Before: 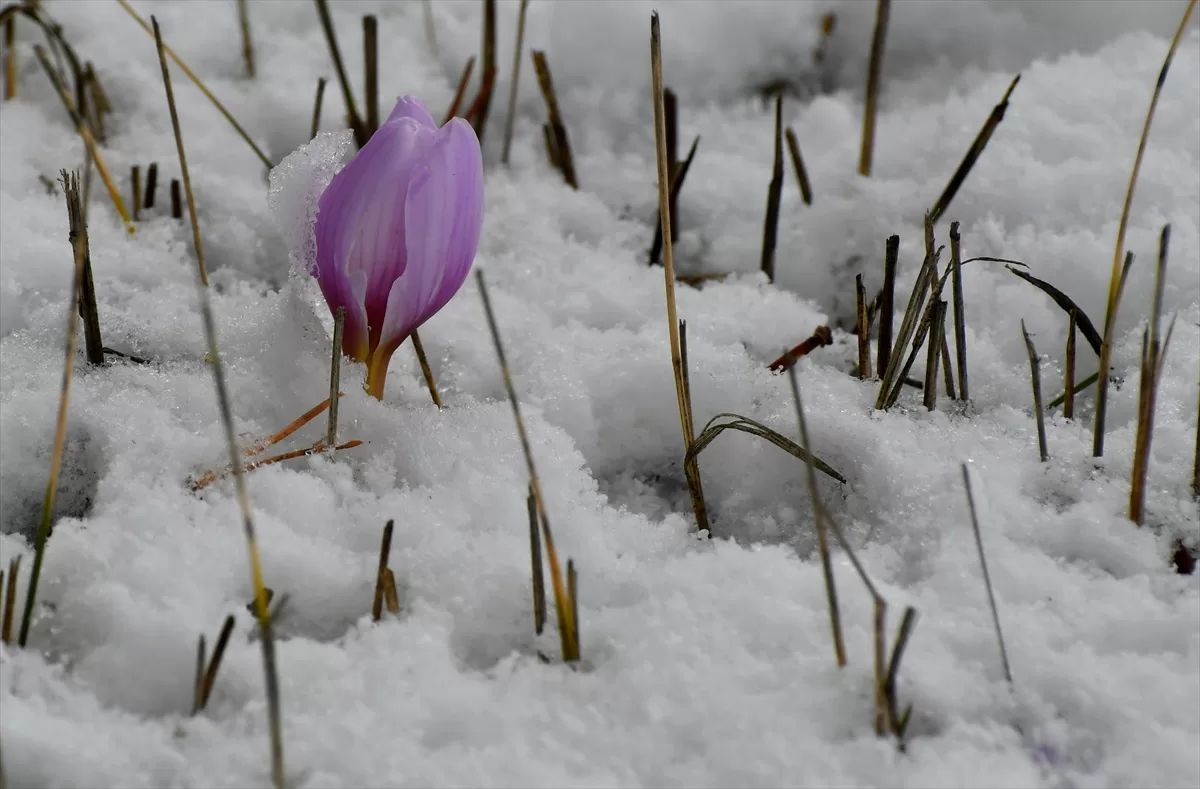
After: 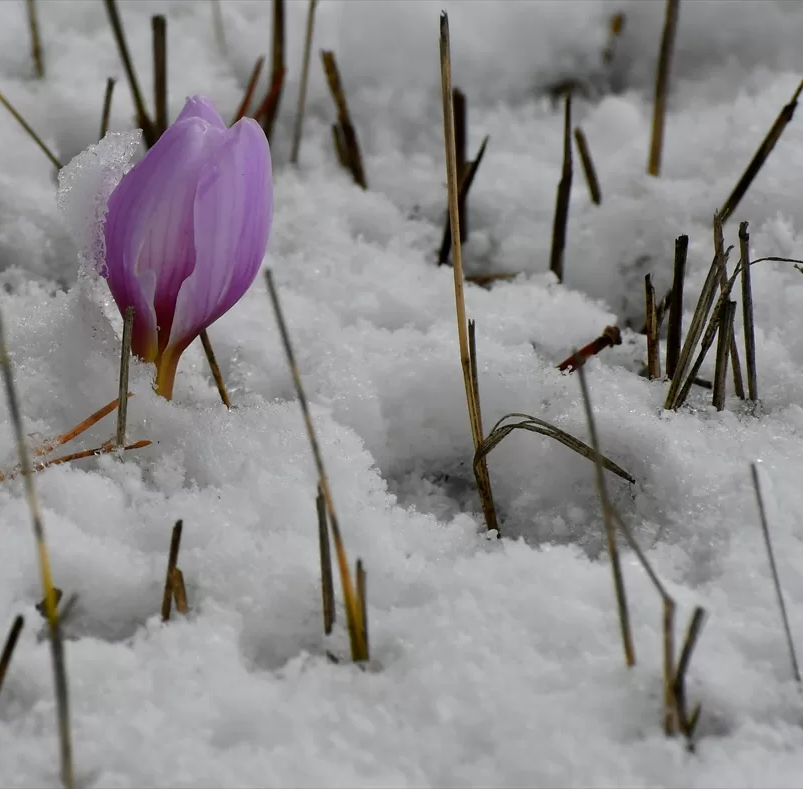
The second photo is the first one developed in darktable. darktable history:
crop and rotate: left 17.642%, right 15.363%
base curve: preserve colors none
